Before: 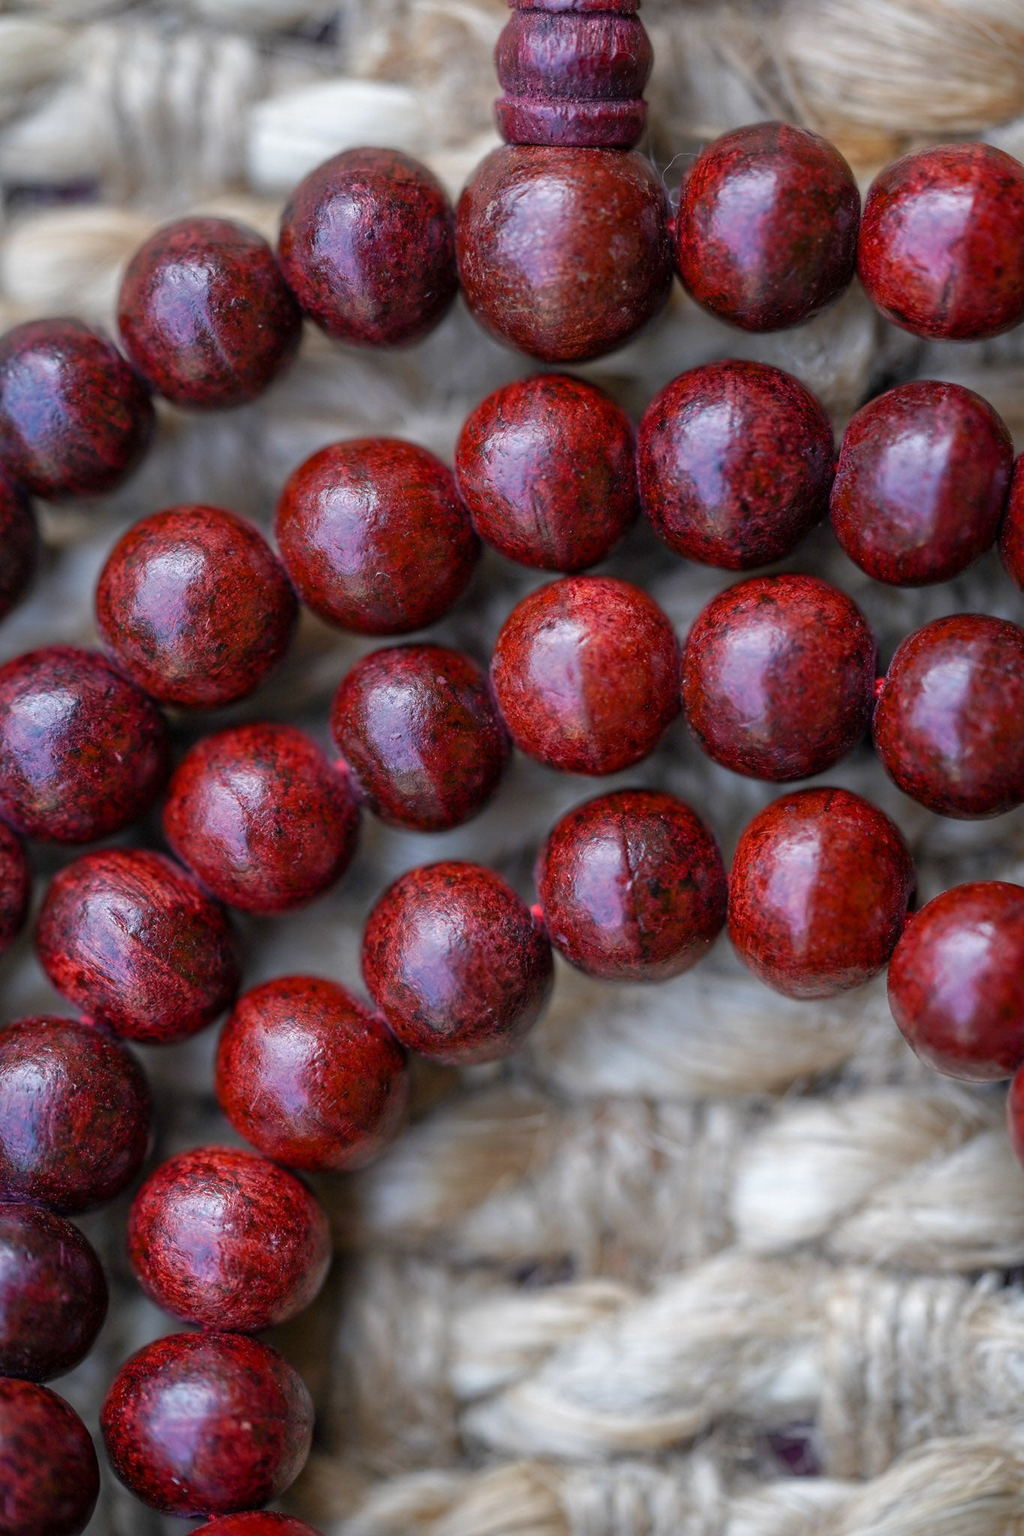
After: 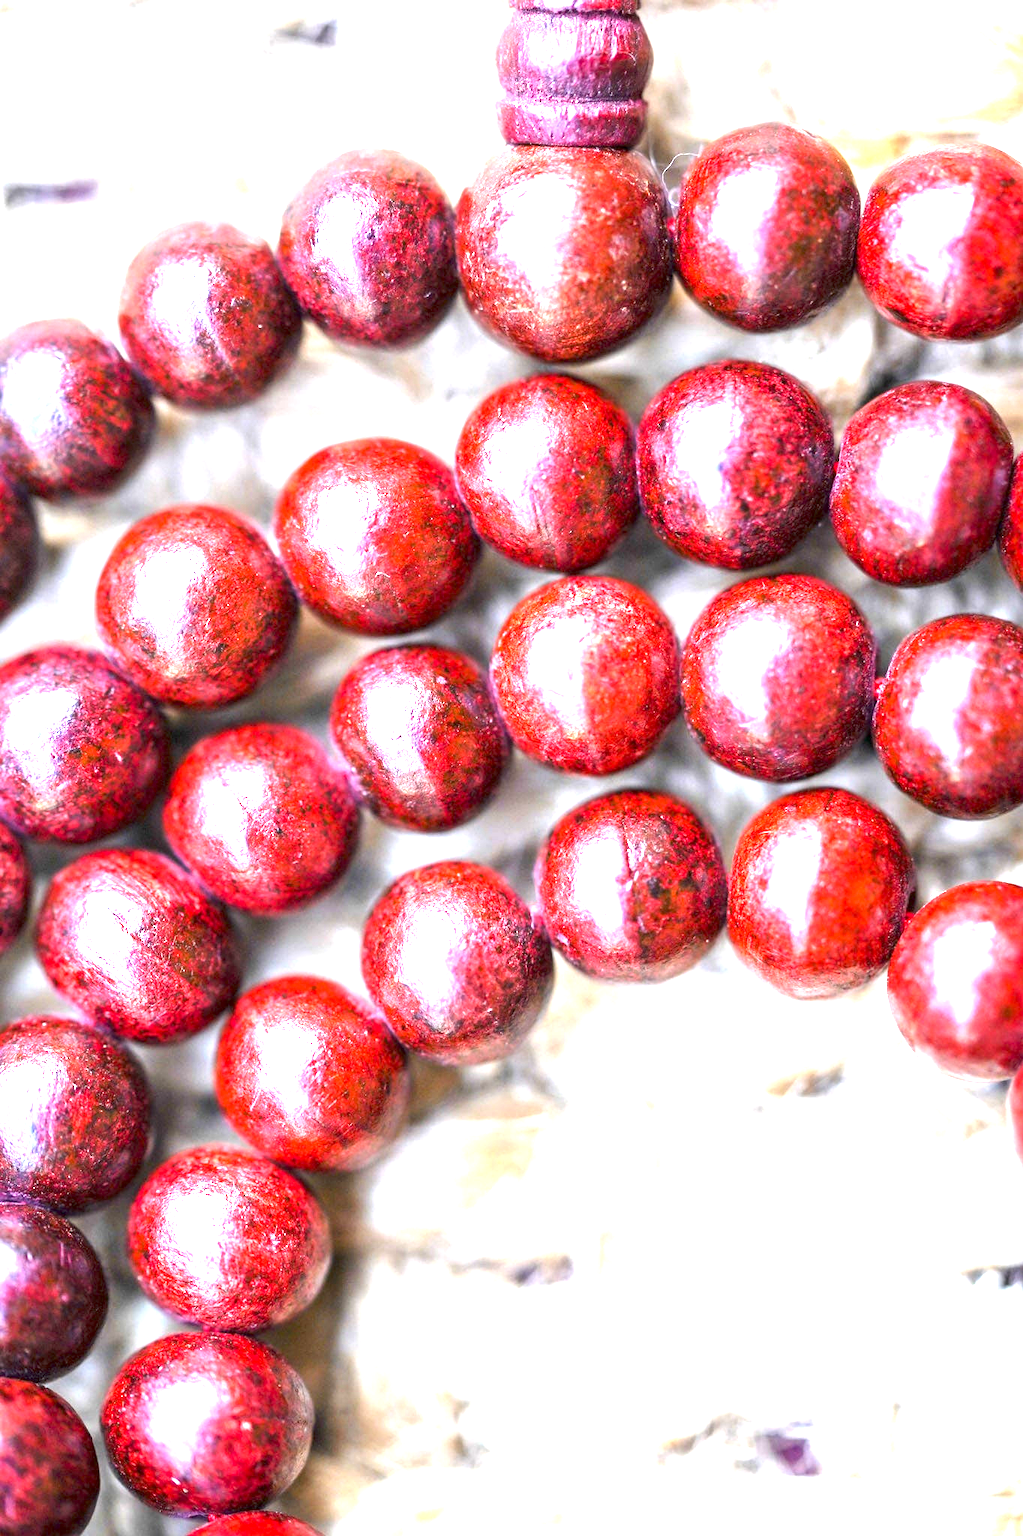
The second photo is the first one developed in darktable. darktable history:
exposure: exposure 3 EV, compensate highlight preservation false
contrast brightness saturation: contrast 0.03, brightness -0.04
